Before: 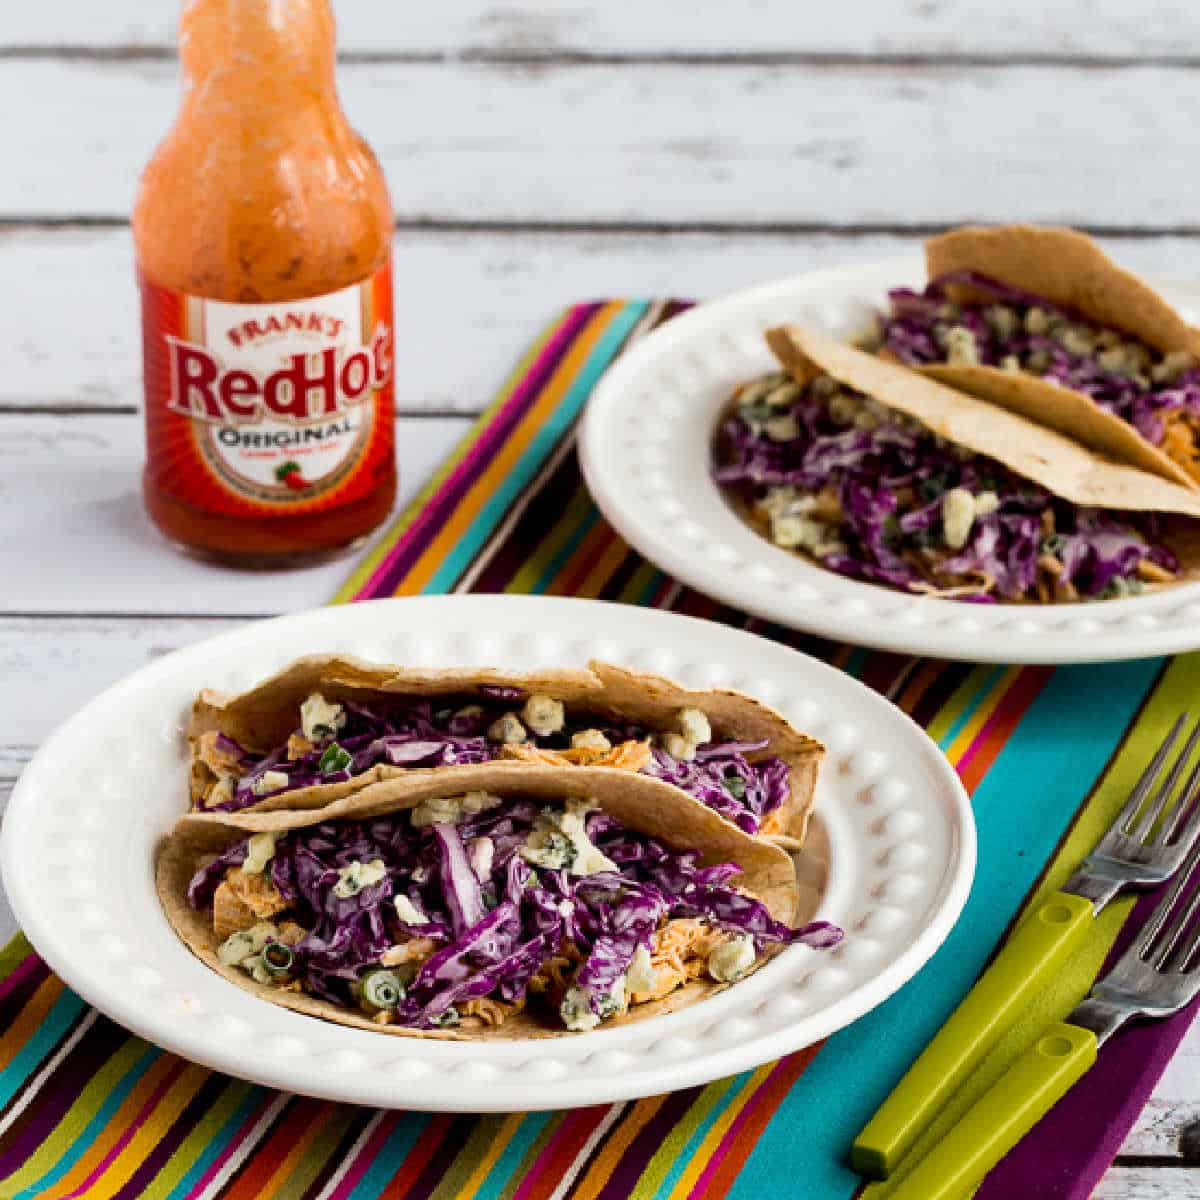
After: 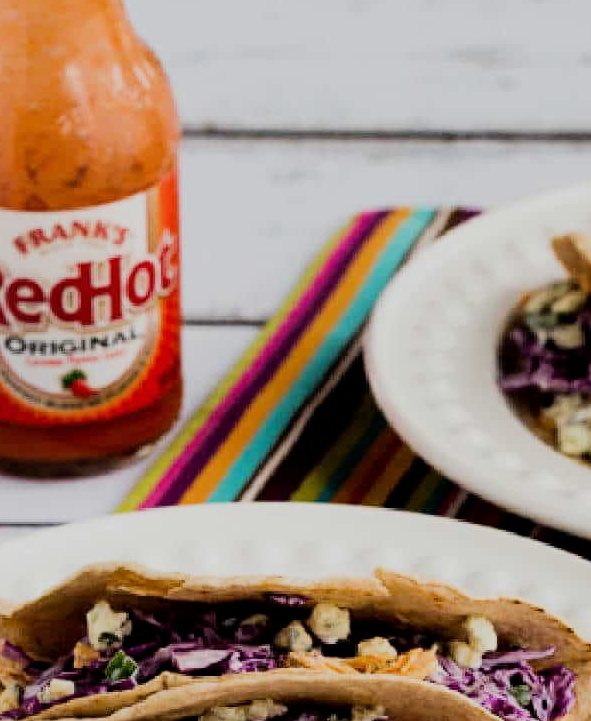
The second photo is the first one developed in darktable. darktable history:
crop: left 17.835%, top 7.675%, right 32.881%, bottom 32.213%
filmic rgb: black relative exposure -7.65 EV, white relative exposure 4.56 EV, hardness 3.61, contrast 1.106
